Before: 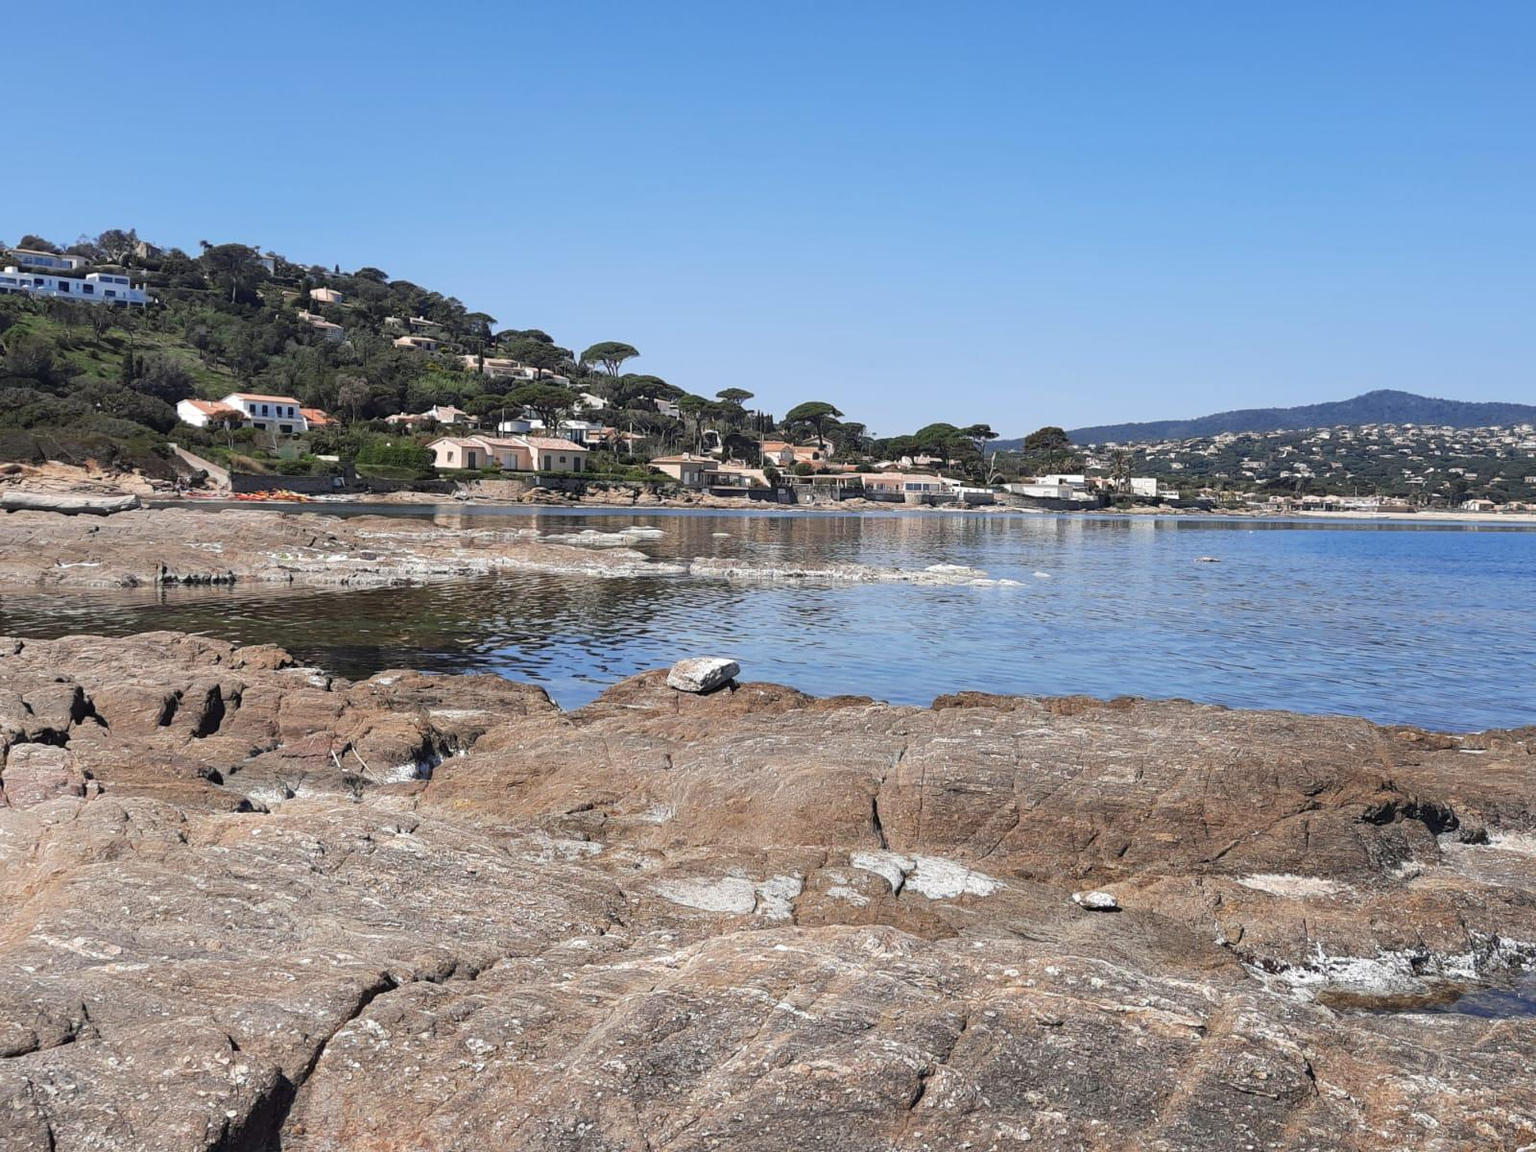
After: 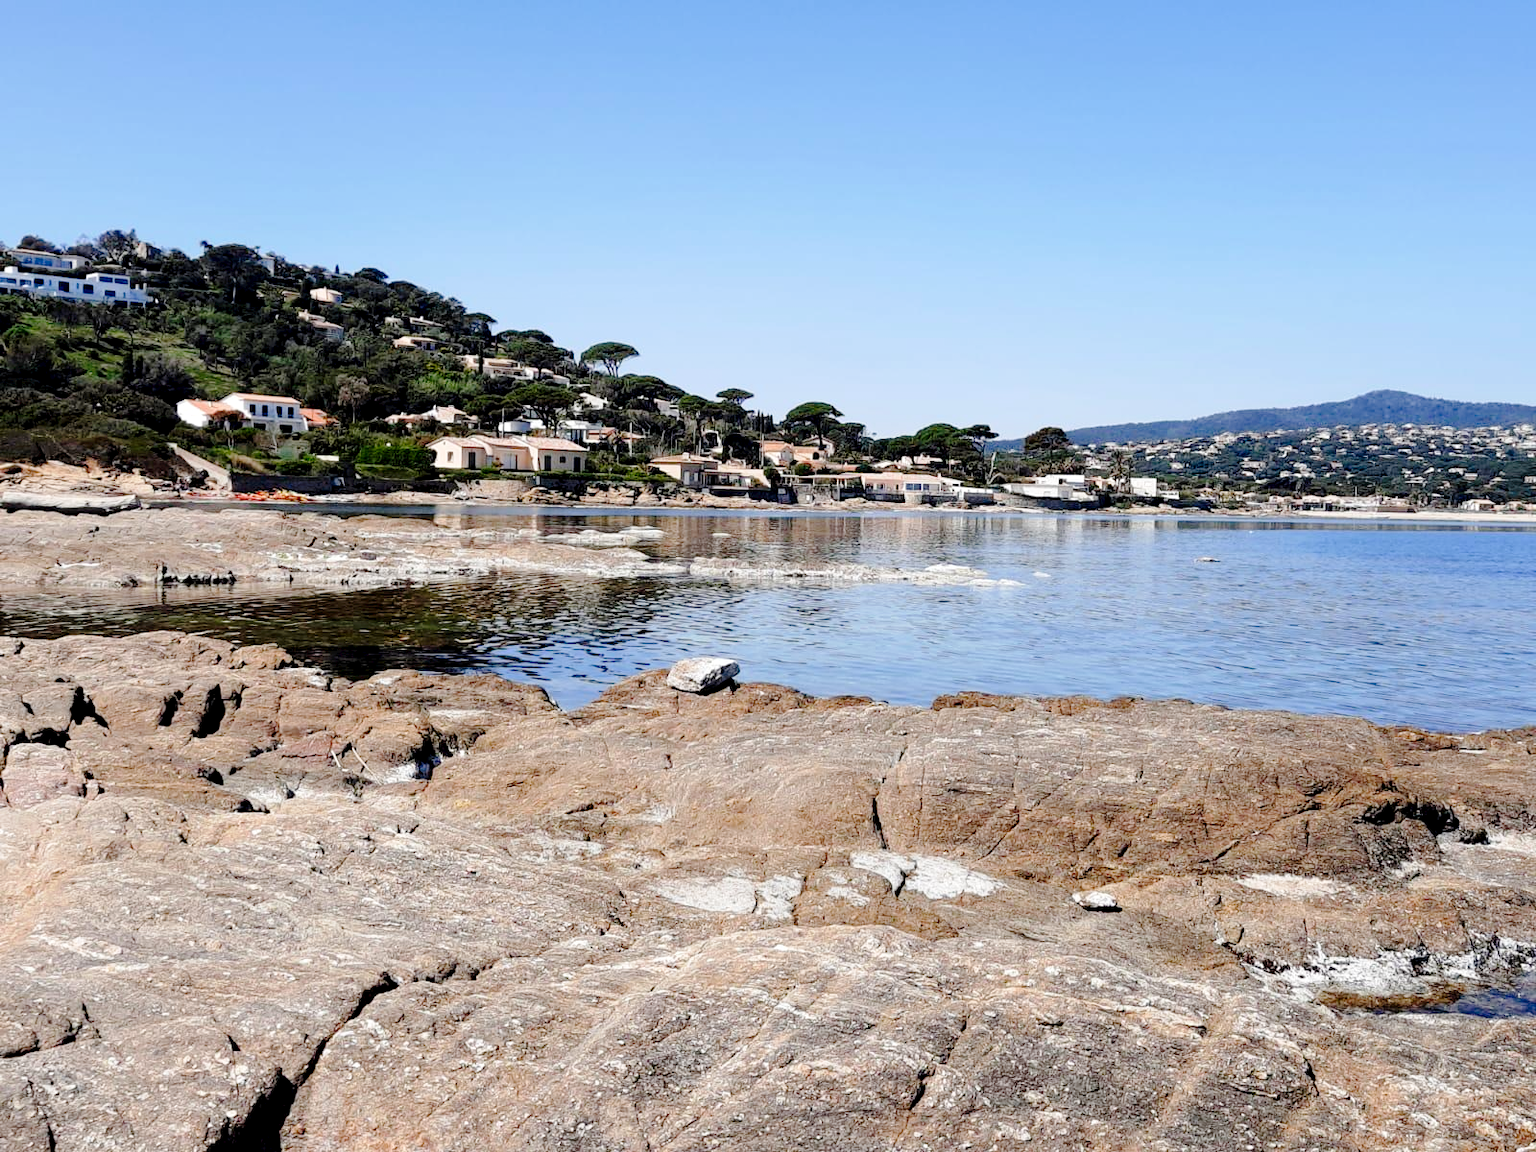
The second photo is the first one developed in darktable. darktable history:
tone curve: curves: ch0 [(0, 0) (0.003, 0.03) (0.011, 0.032) (0.025, 0.035) (0.044, 0.038) (0.069, 0.041) (0.1, 0.058) (0.136, 0.091) (0.177, 0.133) (0.224, 0.181) (0.277, 0.268) (0.335, 0.363) (0.399, 0.461) (0.468, 0.554) (0.543, 0.633) (0.623, 0.709) (0.709, 0.784) (0.801, 0.869) (0.898, 0.938) (1, 1)], preserve colors none
exposure: black level correction 0.025, exposure 0.182 EV, compensate highlight preservation false
contrast equalizer: octaves 7, y [[0.6 ×6], [0.55 ×6], [0 ×6], [0 ×6], [0 ×6]], mix -0.2
